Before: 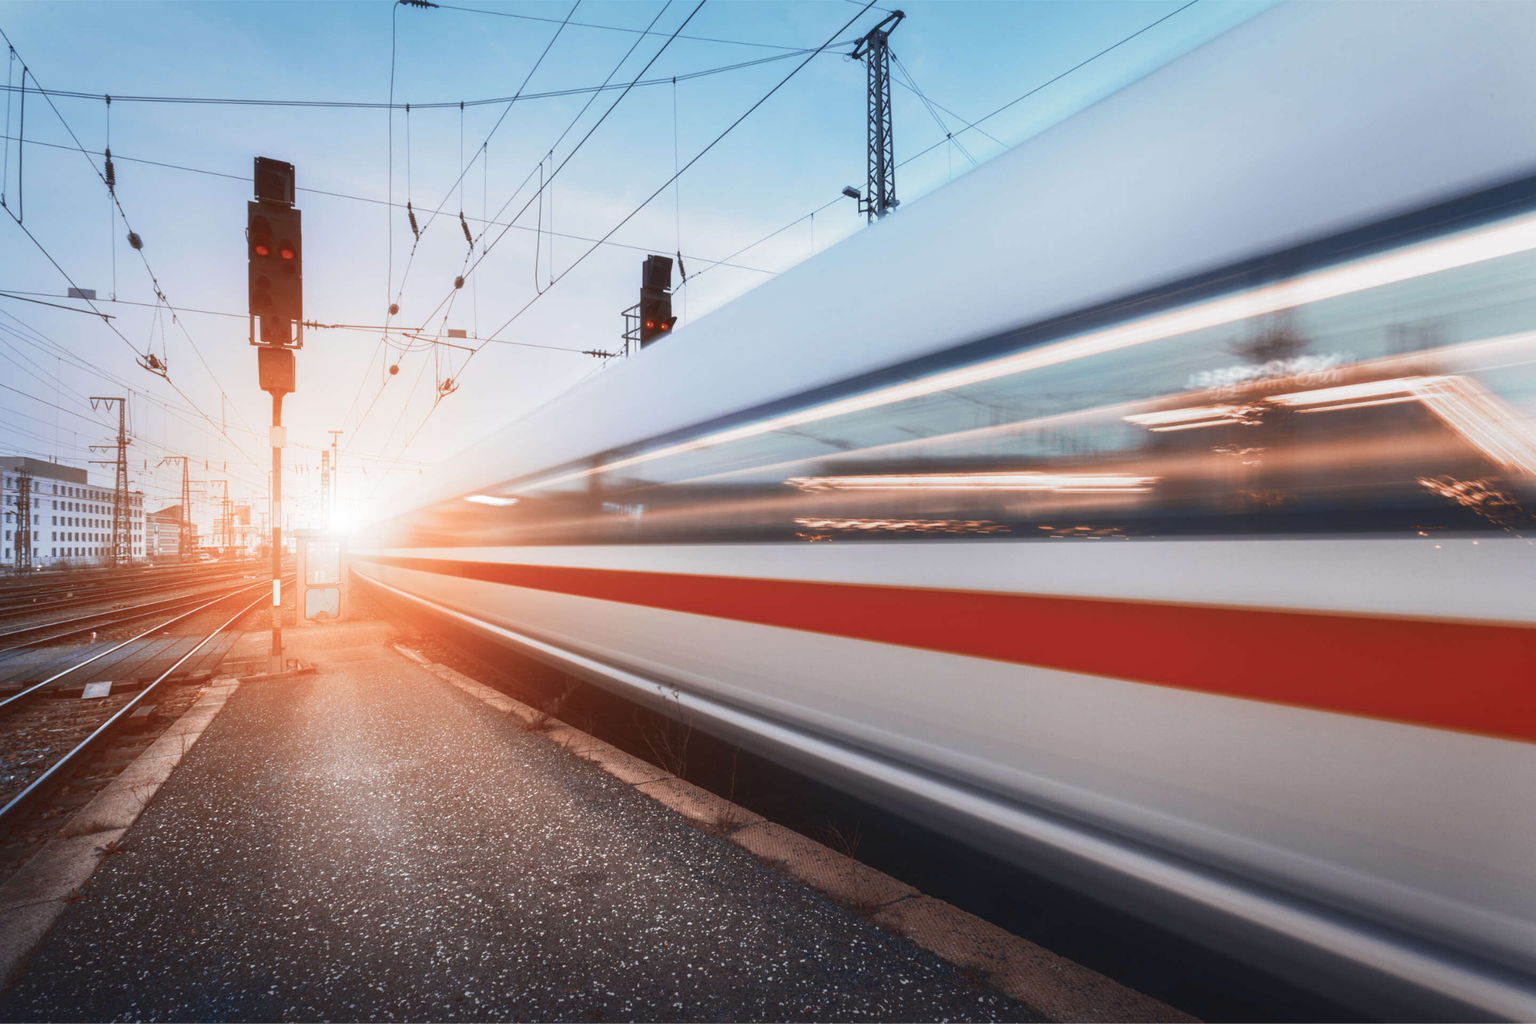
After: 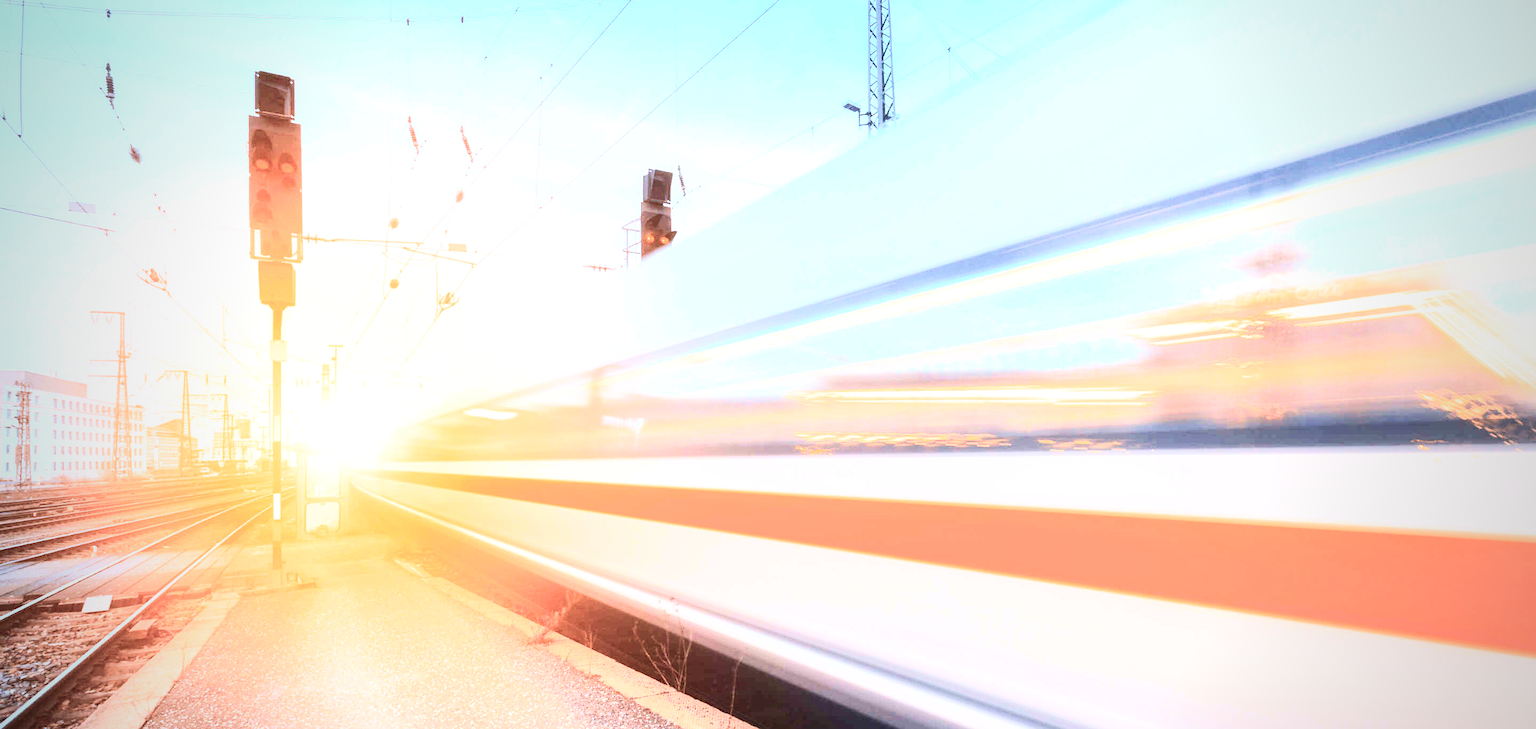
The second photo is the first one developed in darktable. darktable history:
sharpen: amount 0.203
crop and rotate: top 8.444%, bottom 20.298%
tone curve: curves: ch0 [(0, 0) (0.16, 0.055) (0.506, 0.762) (1, 1.024)], color space Lab, independent channels, preserve colors none
contrast brightness saturation: contrast 0.241, brightness 0.249, saturation 0.381
exposure: black level correction 0, exposure 1.095 EV, compensate highlight preservation false
velvia: strength 44.91%
vignetting: fall-off start 67.12%, brightness -0.43, saturation -0.211, width/height ratio 1.013, unbound false
